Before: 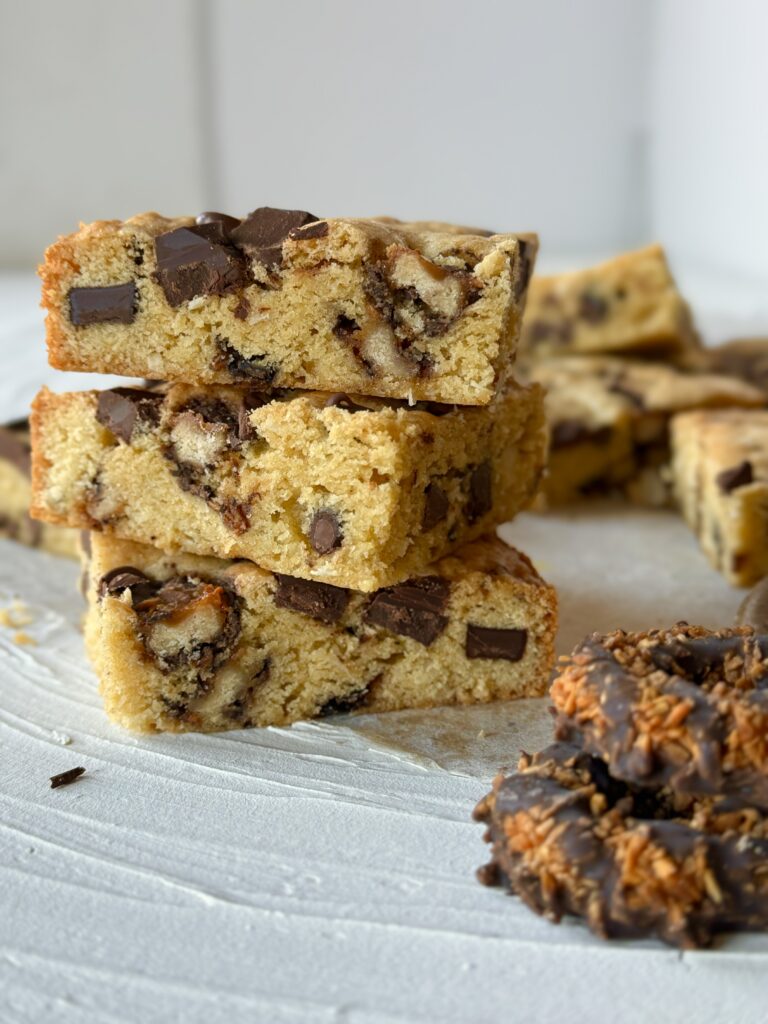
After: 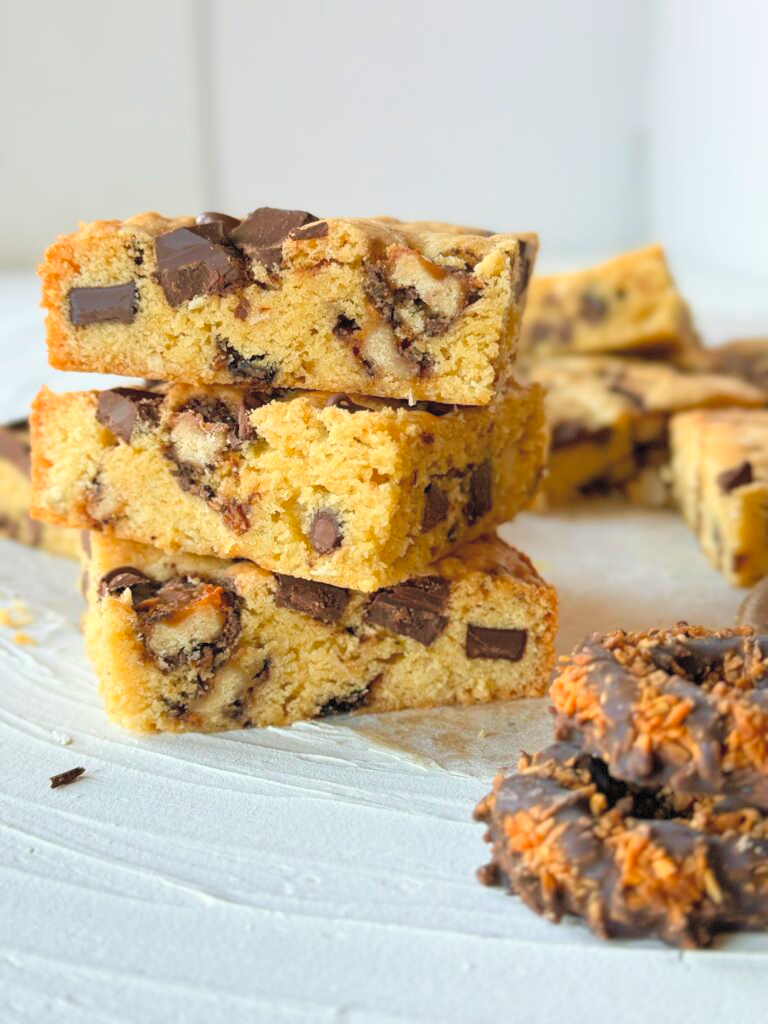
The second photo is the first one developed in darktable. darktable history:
contrast brightness saturation: contrast 0.1, brightness 0.3, saturation 0.14
white balance: red 1, blue 1
tone equalizer: on, module defaults
